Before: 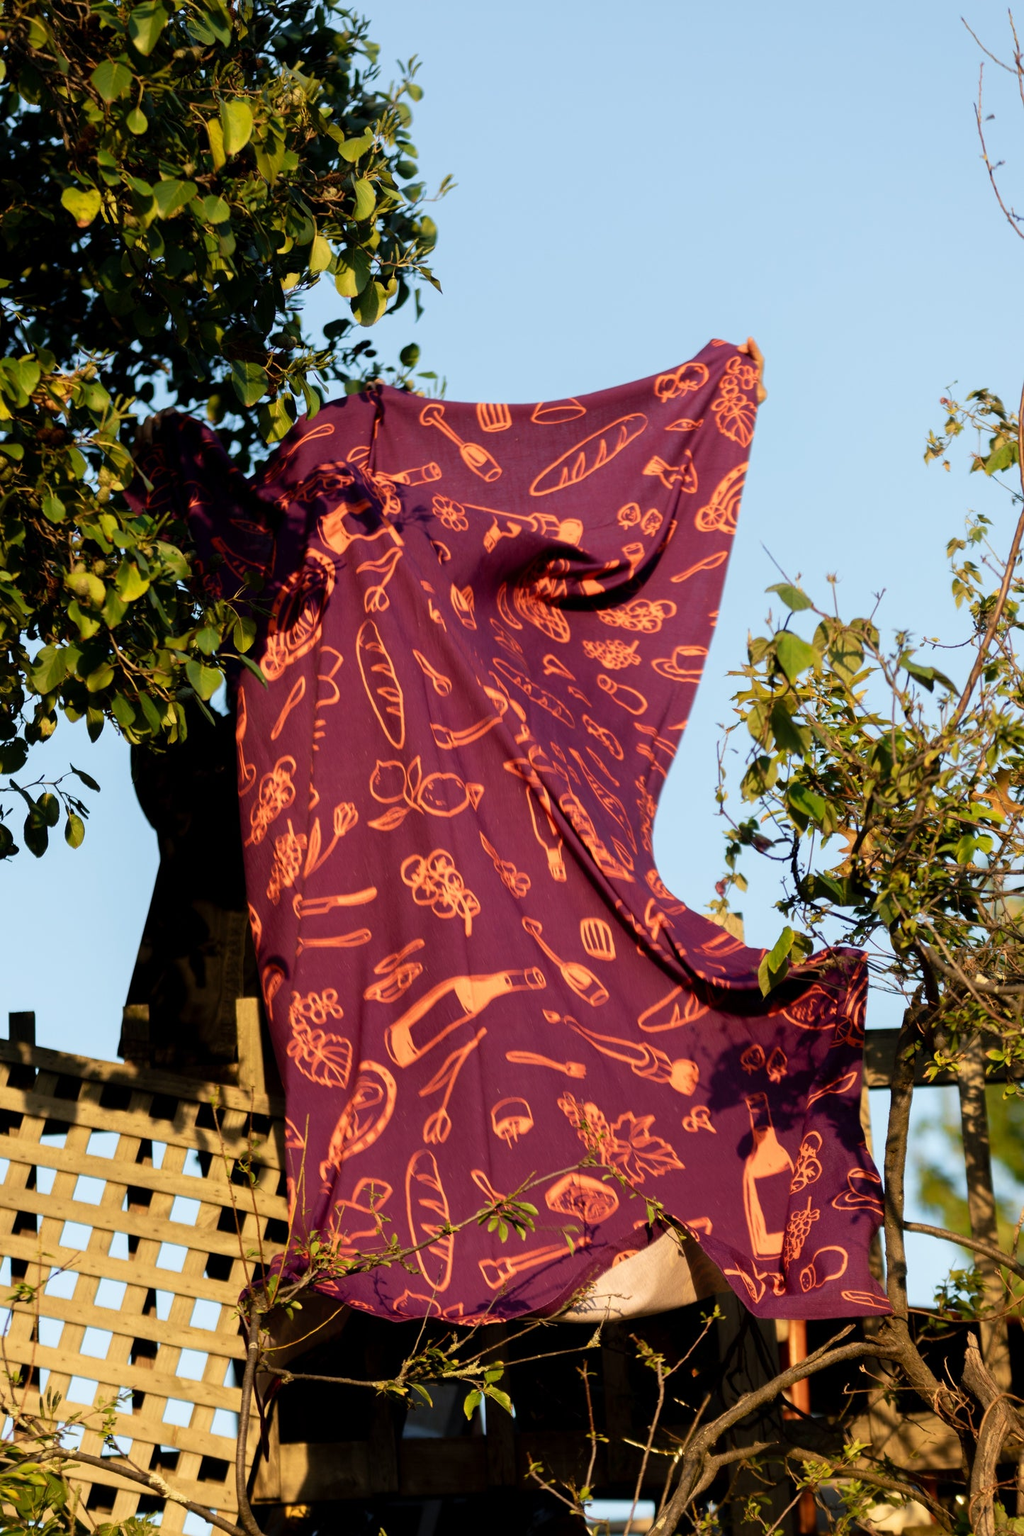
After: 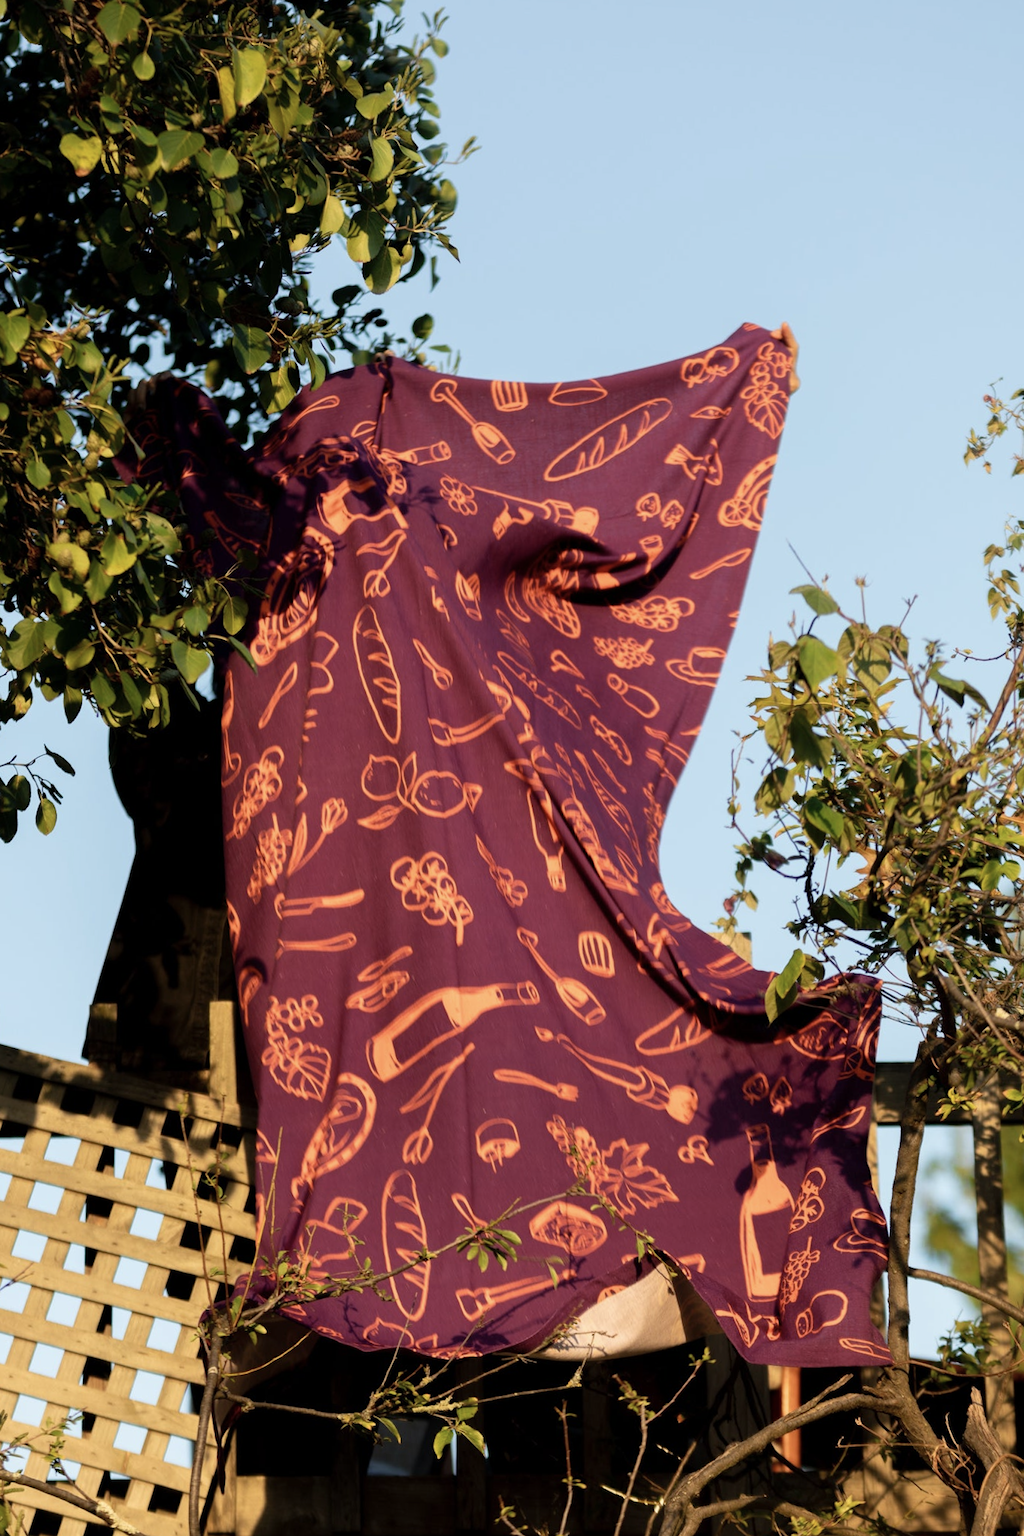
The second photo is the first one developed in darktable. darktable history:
crop and rotate: angle -2.38°
contrast brightness saturation: saturation -0.17
